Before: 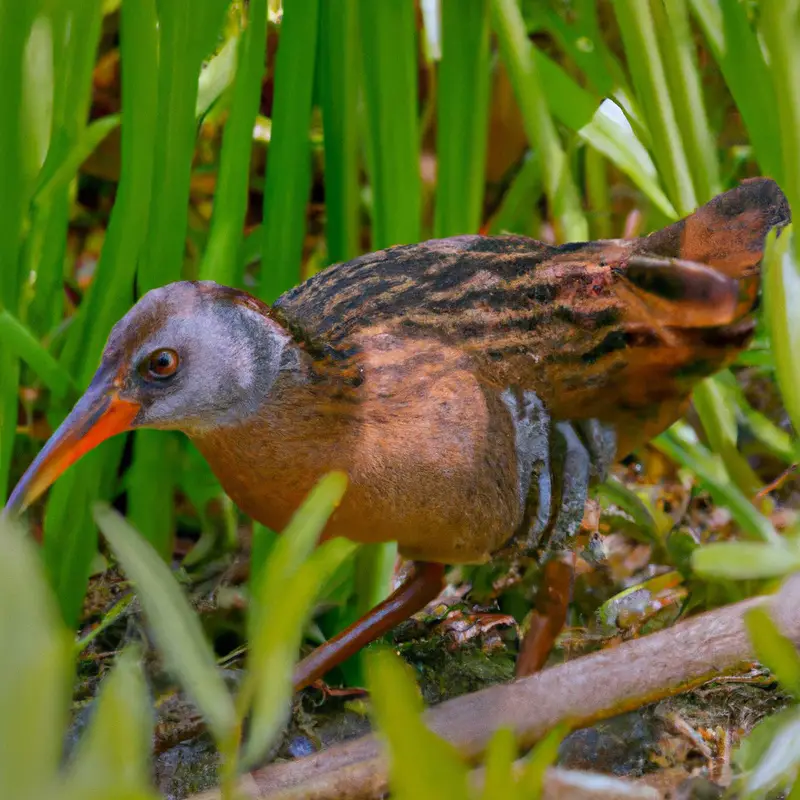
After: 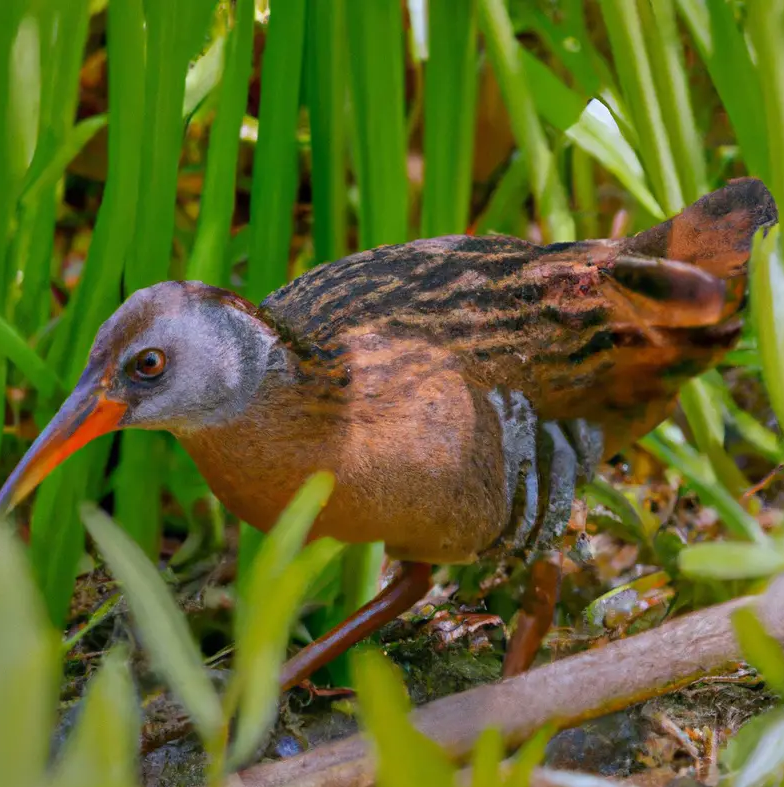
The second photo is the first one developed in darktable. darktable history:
crop: left 1.727%, right 0.272%, bottom 1.547%
